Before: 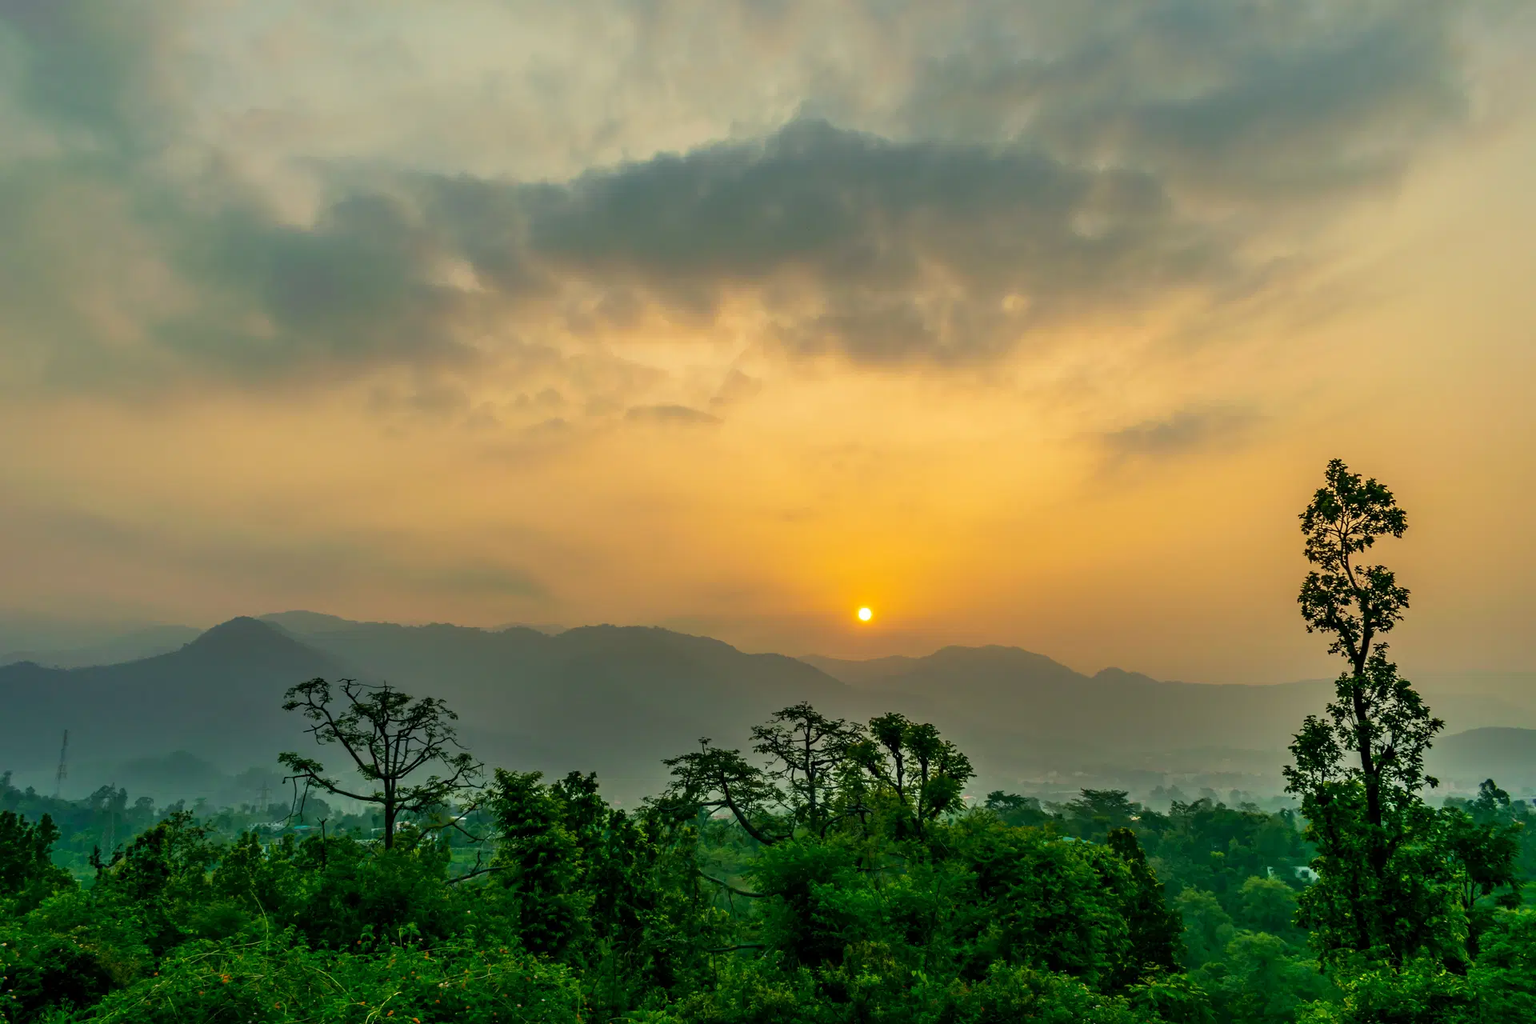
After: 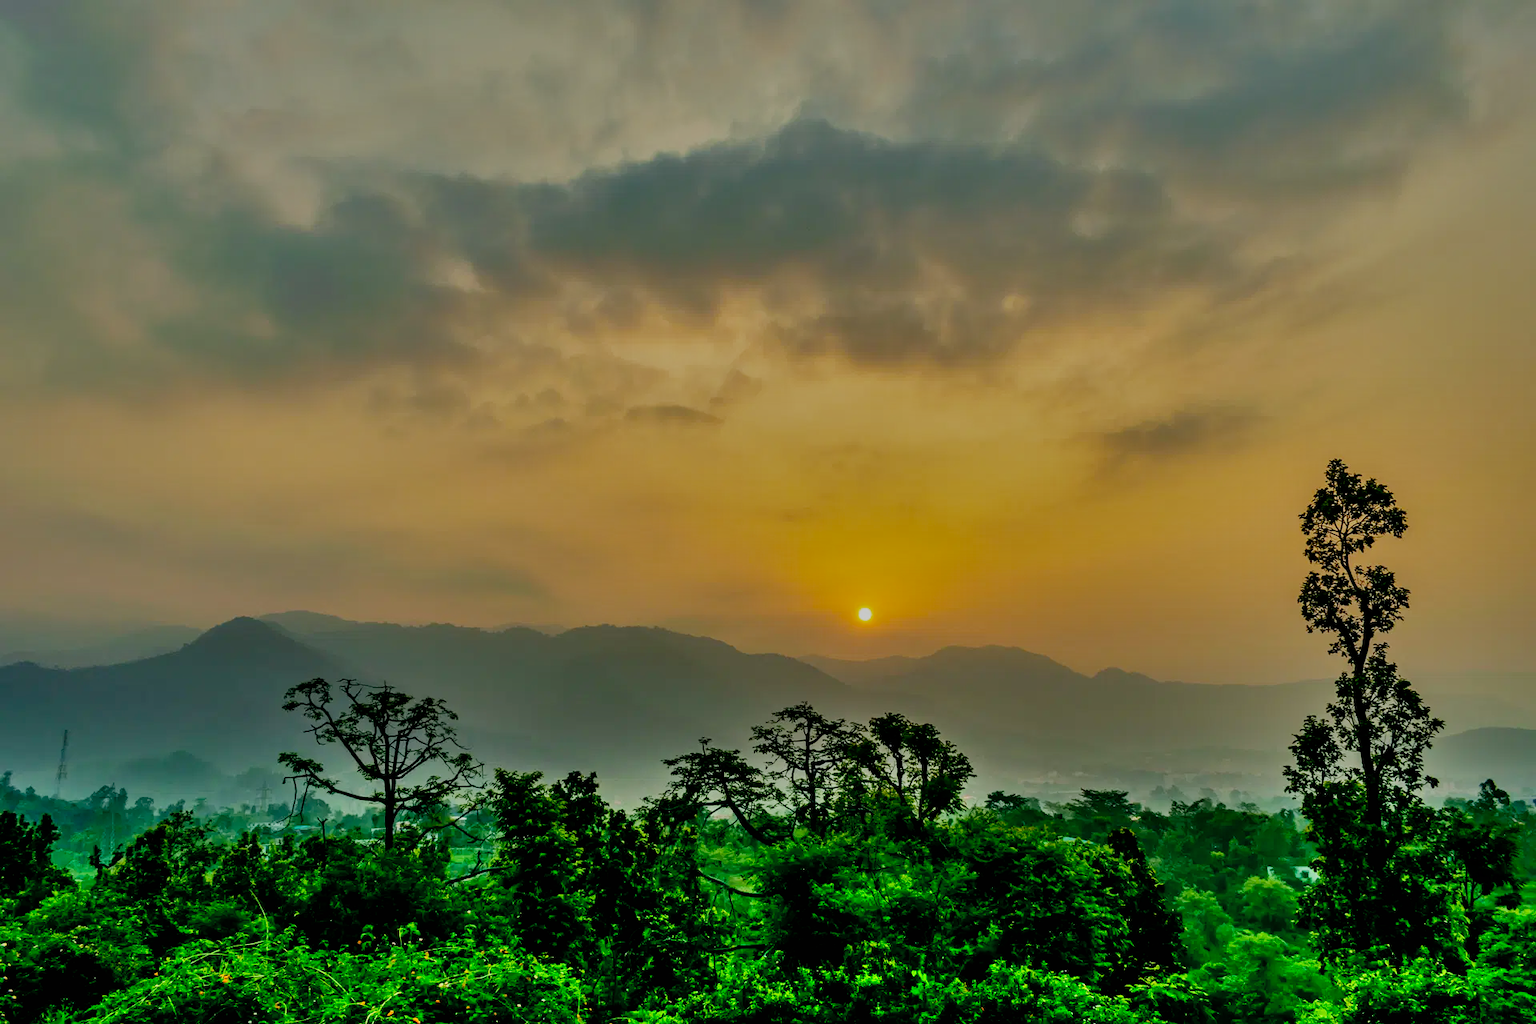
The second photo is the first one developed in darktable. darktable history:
filmic rgb: black relative exposure -7.75 EV, white relative exposure 4.45 EV, threshold 5.99 EV, hardness 3.76, latitude 49.7%, contrast 1.1, preserve chrominance no, color science v3 (2019), use custom middle-gray values true, enable highlight reconstruction true
shadows and highlights: shadows 79.99, white point adjustment -9.12, highlights -61.4, soften with gaussian
contrast brightness saturation: saturation -0.066
